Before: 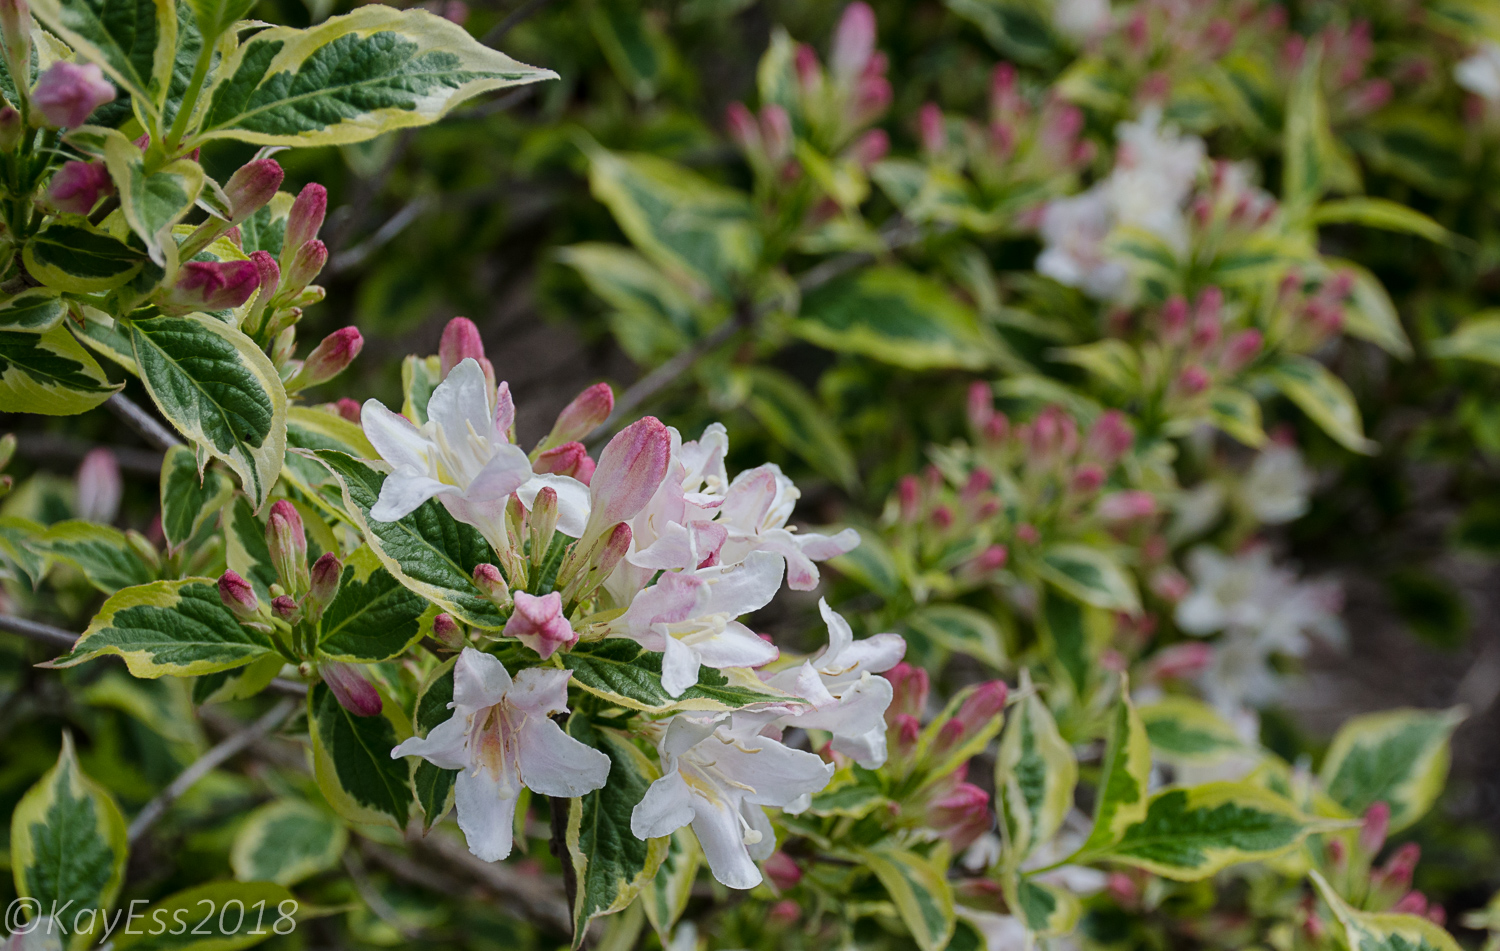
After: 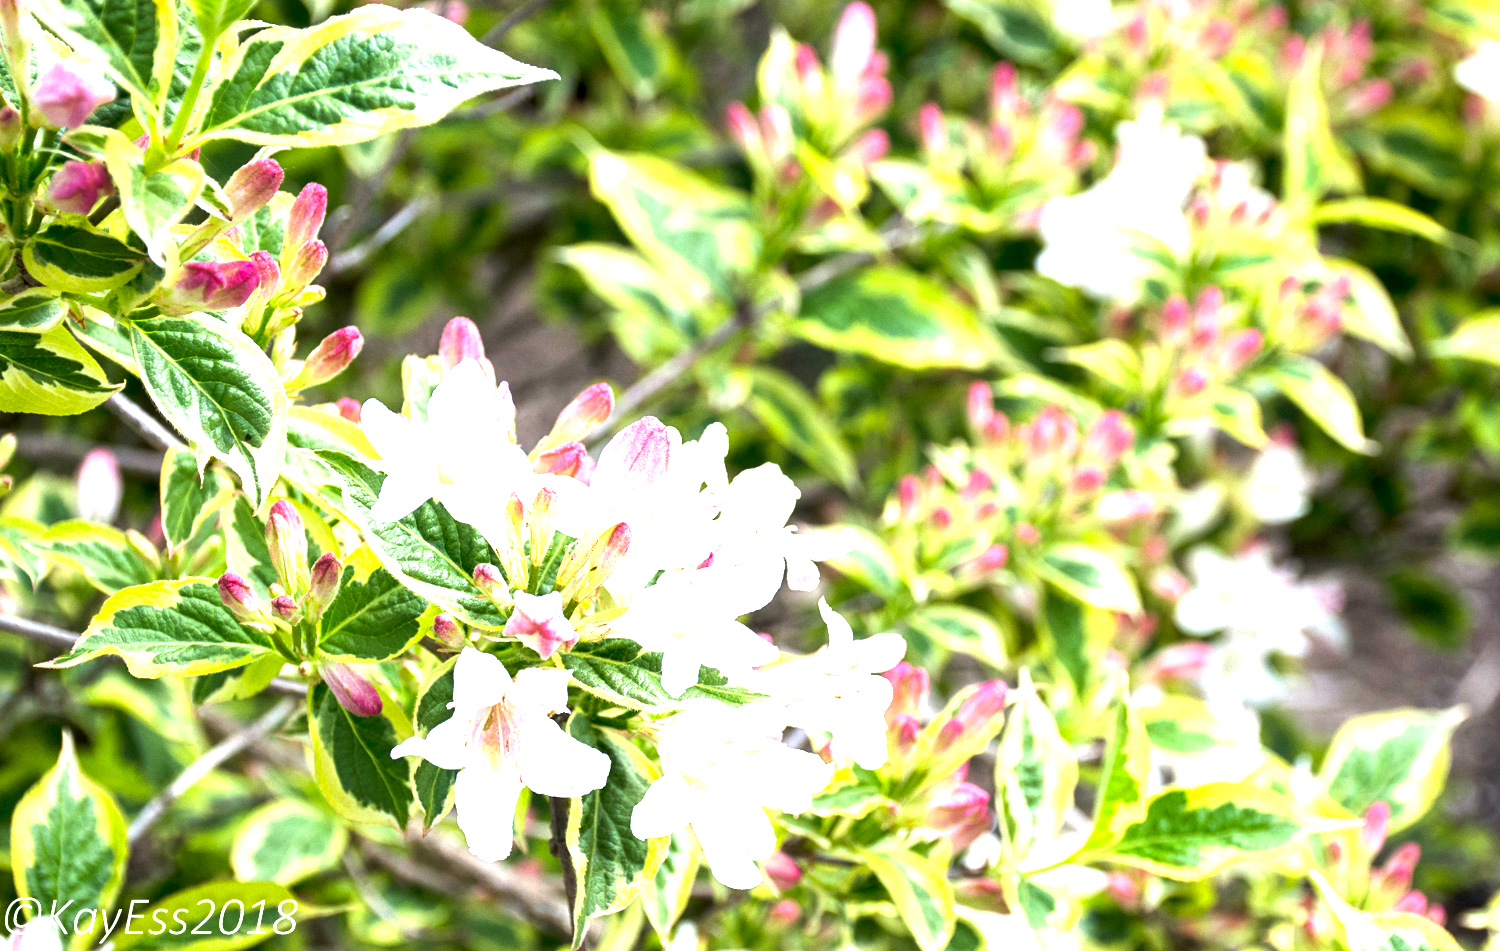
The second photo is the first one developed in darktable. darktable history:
exposure: black level correction 0.001, exposure 2.518 EV, compensate highlight preservation false
